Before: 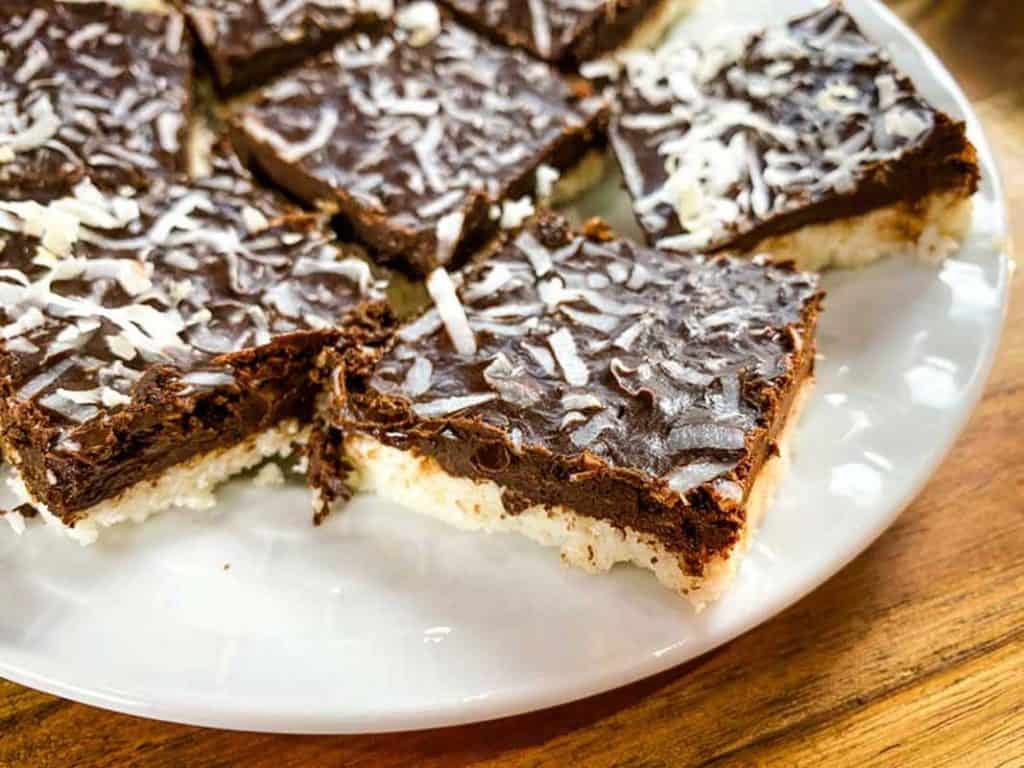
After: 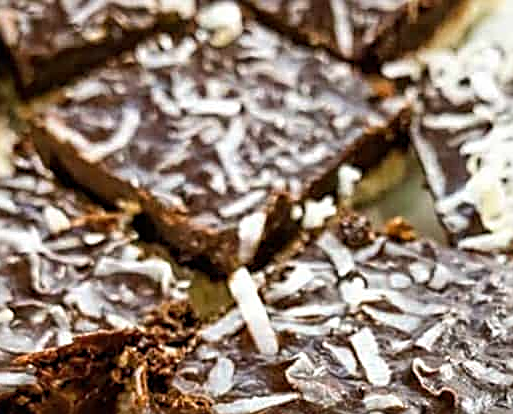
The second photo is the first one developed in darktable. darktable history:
sharpen: radius 2.651, amount 0.657
levels: mode automatic, levels [0.721, 0.937, 0.997]
crop: left 19.38%, right 30.484%, bottom 45.968%
